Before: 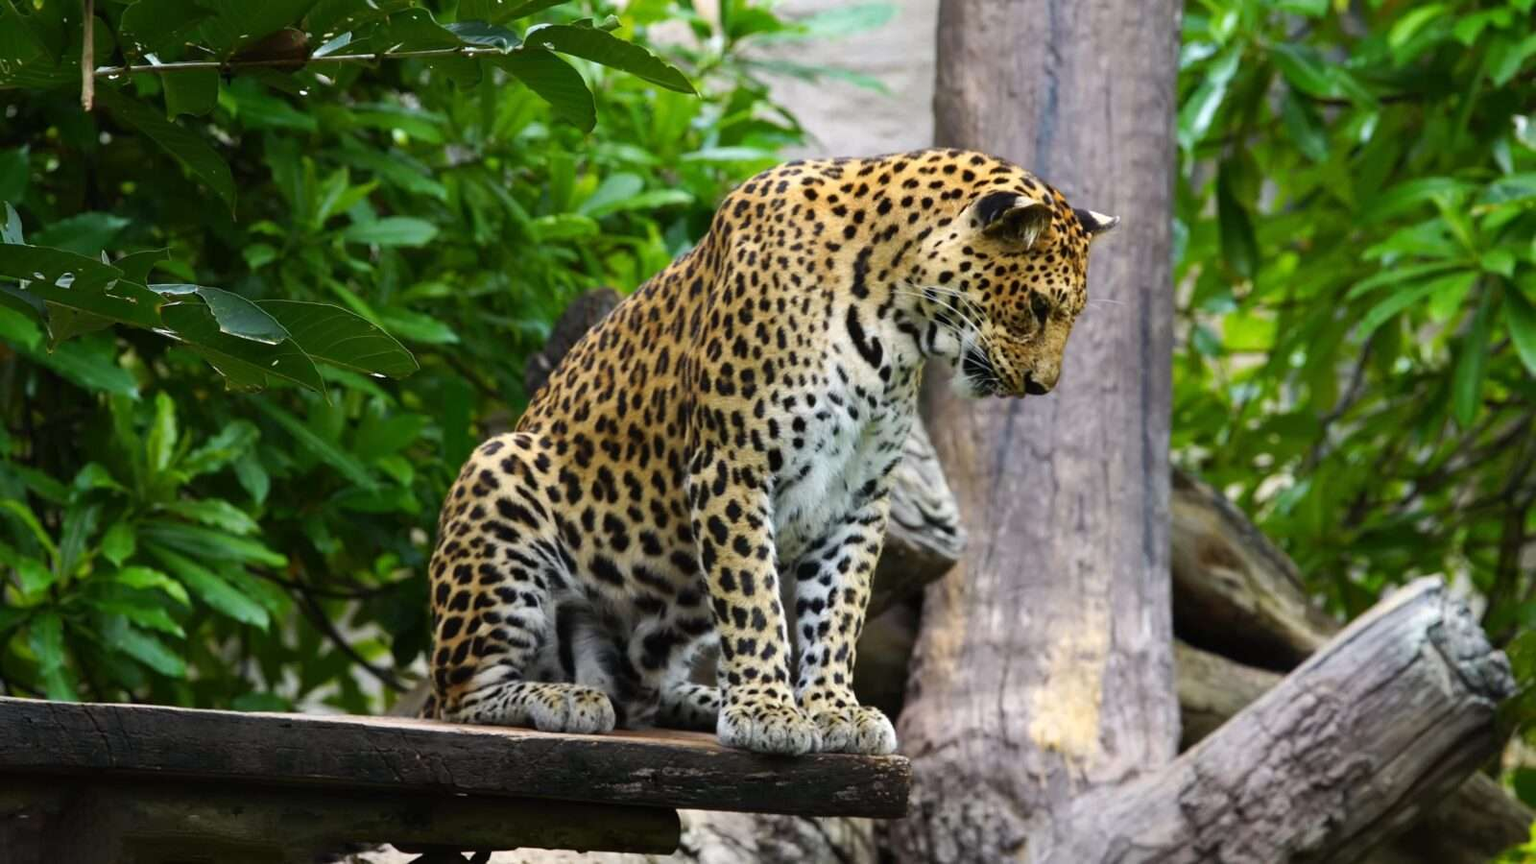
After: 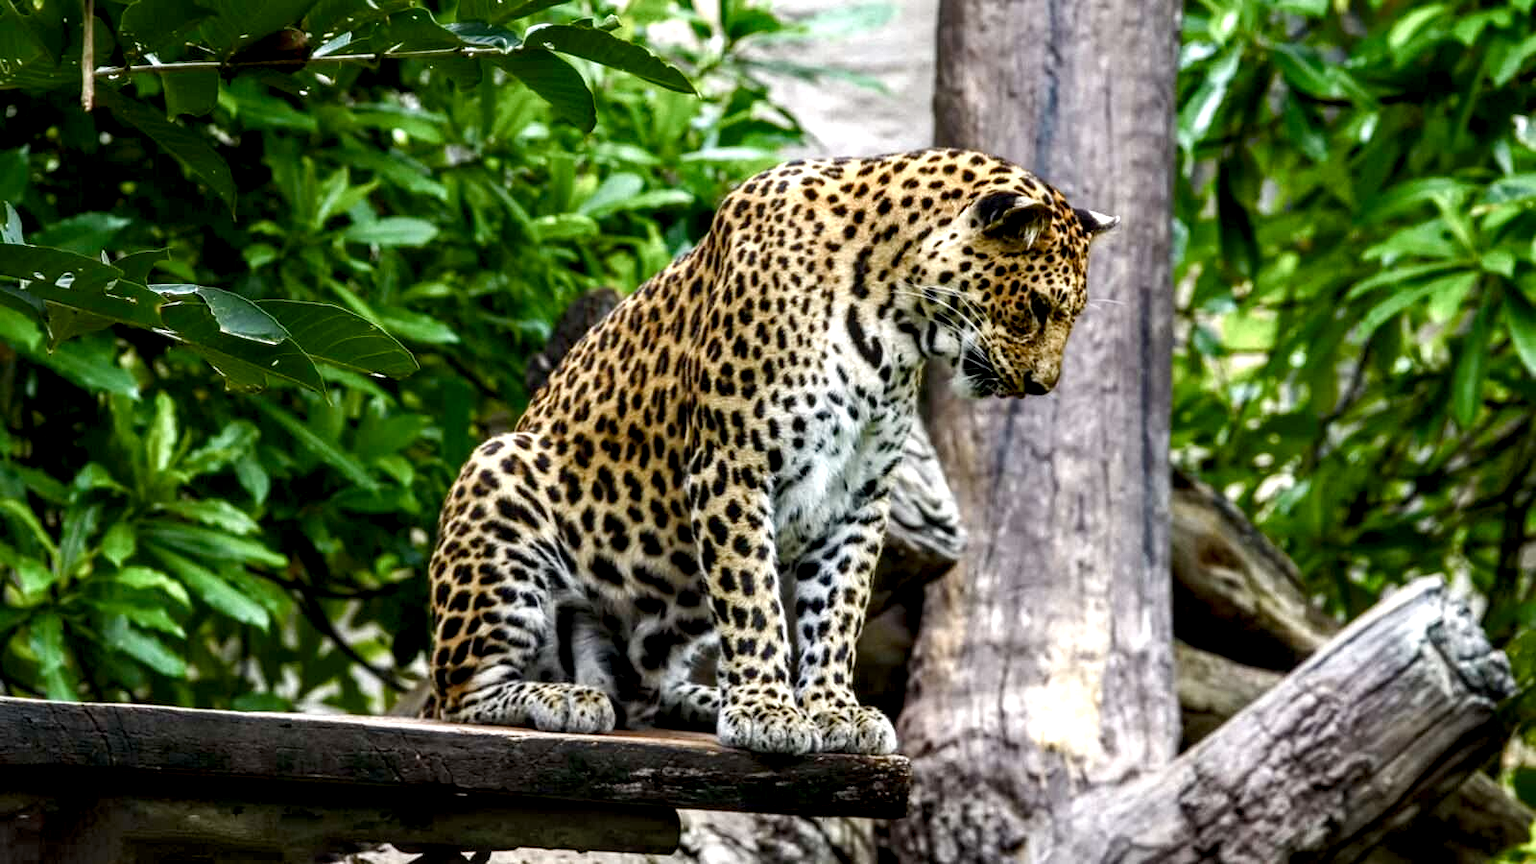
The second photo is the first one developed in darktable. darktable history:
local contrast: highlights 19%, detail 185%
color balance rgb: highlights gain › luminance 15.048%, perceptual saturation grading › global saturation 20%, perceptual saturation grading › highlights -49.979%, perceptual saturation grading › shadows 25.195%
